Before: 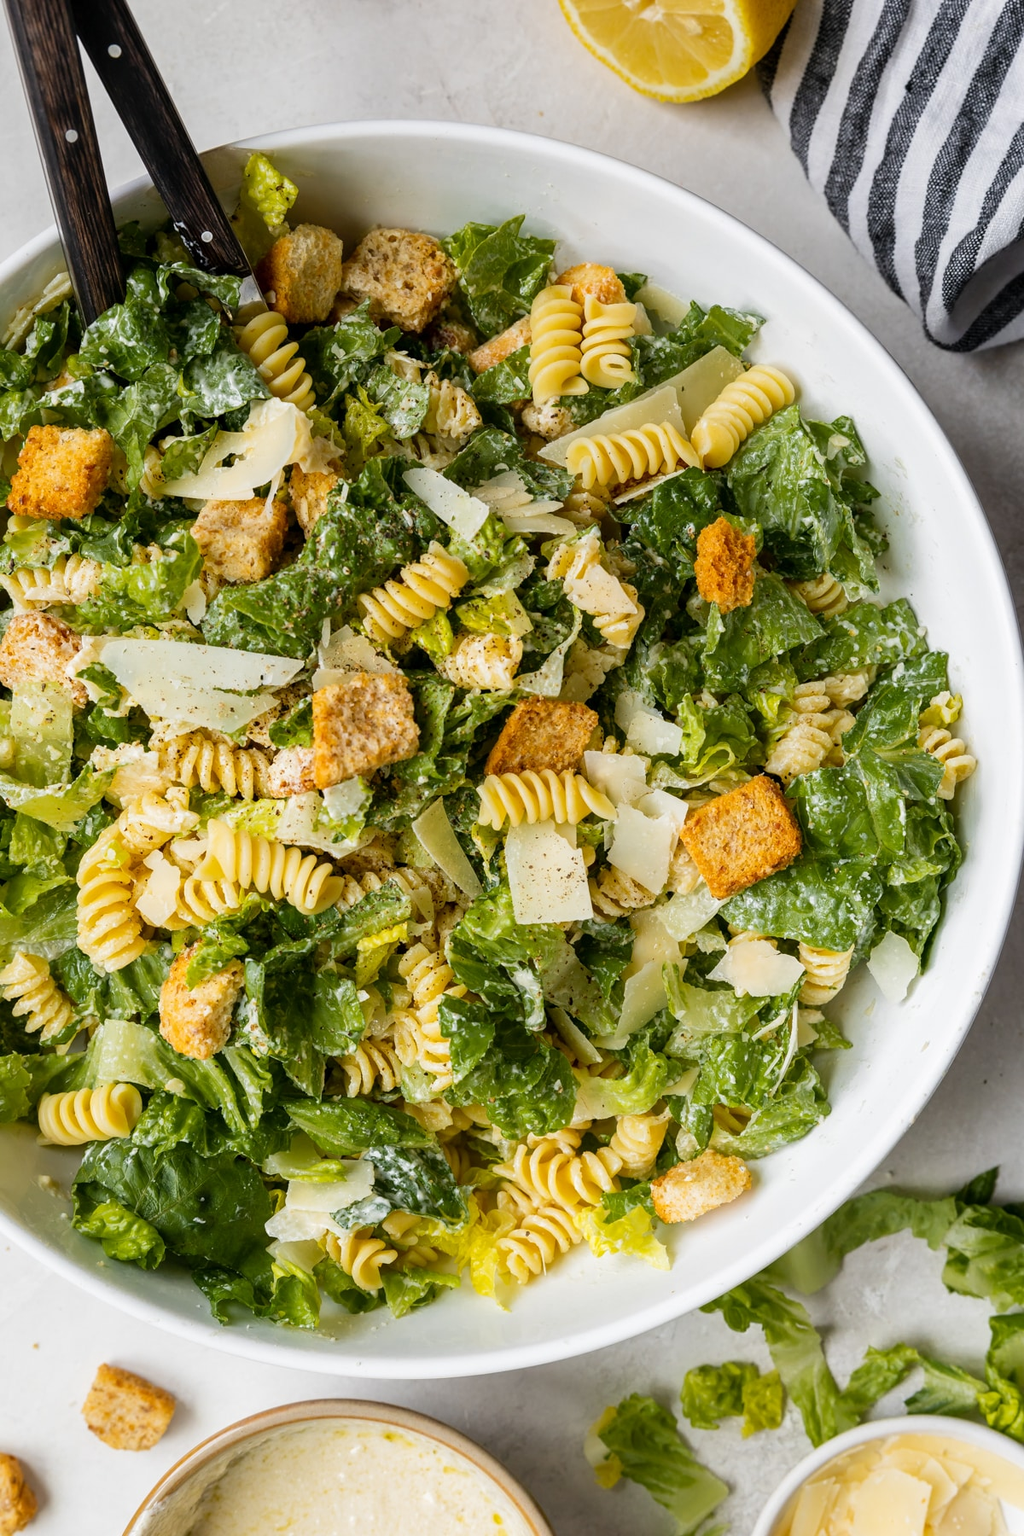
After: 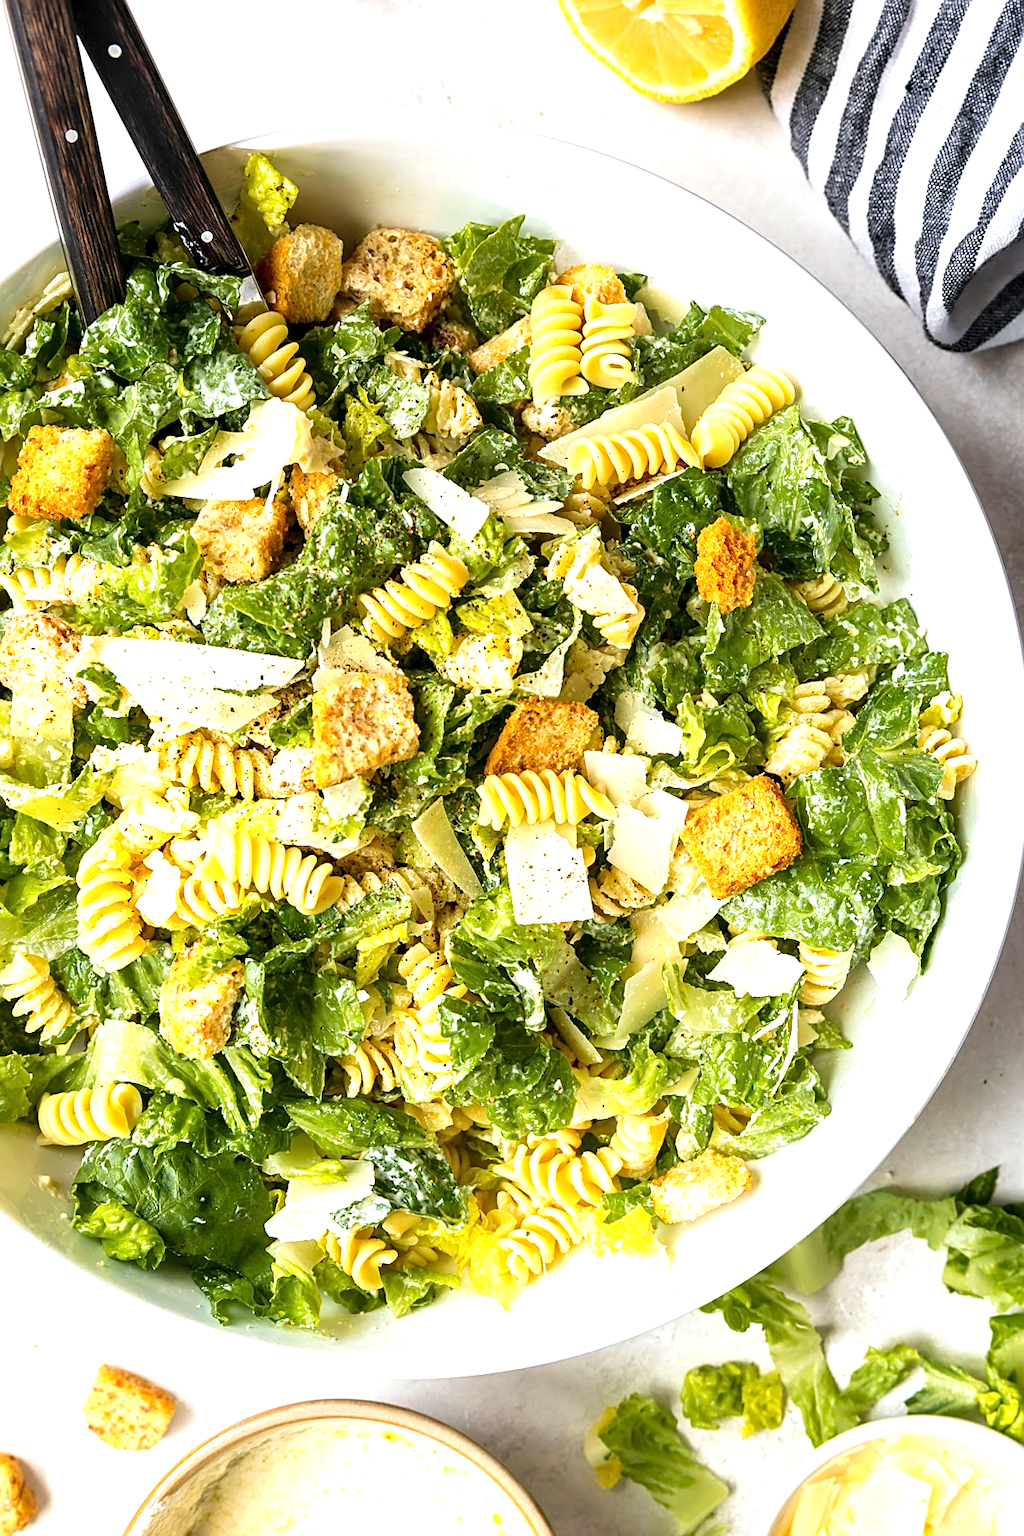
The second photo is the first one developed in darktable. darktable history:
sharpen: on, module defaults
velvia: on, module defaults
exposure: exposure 1 EV, compensate highlight preservation false
